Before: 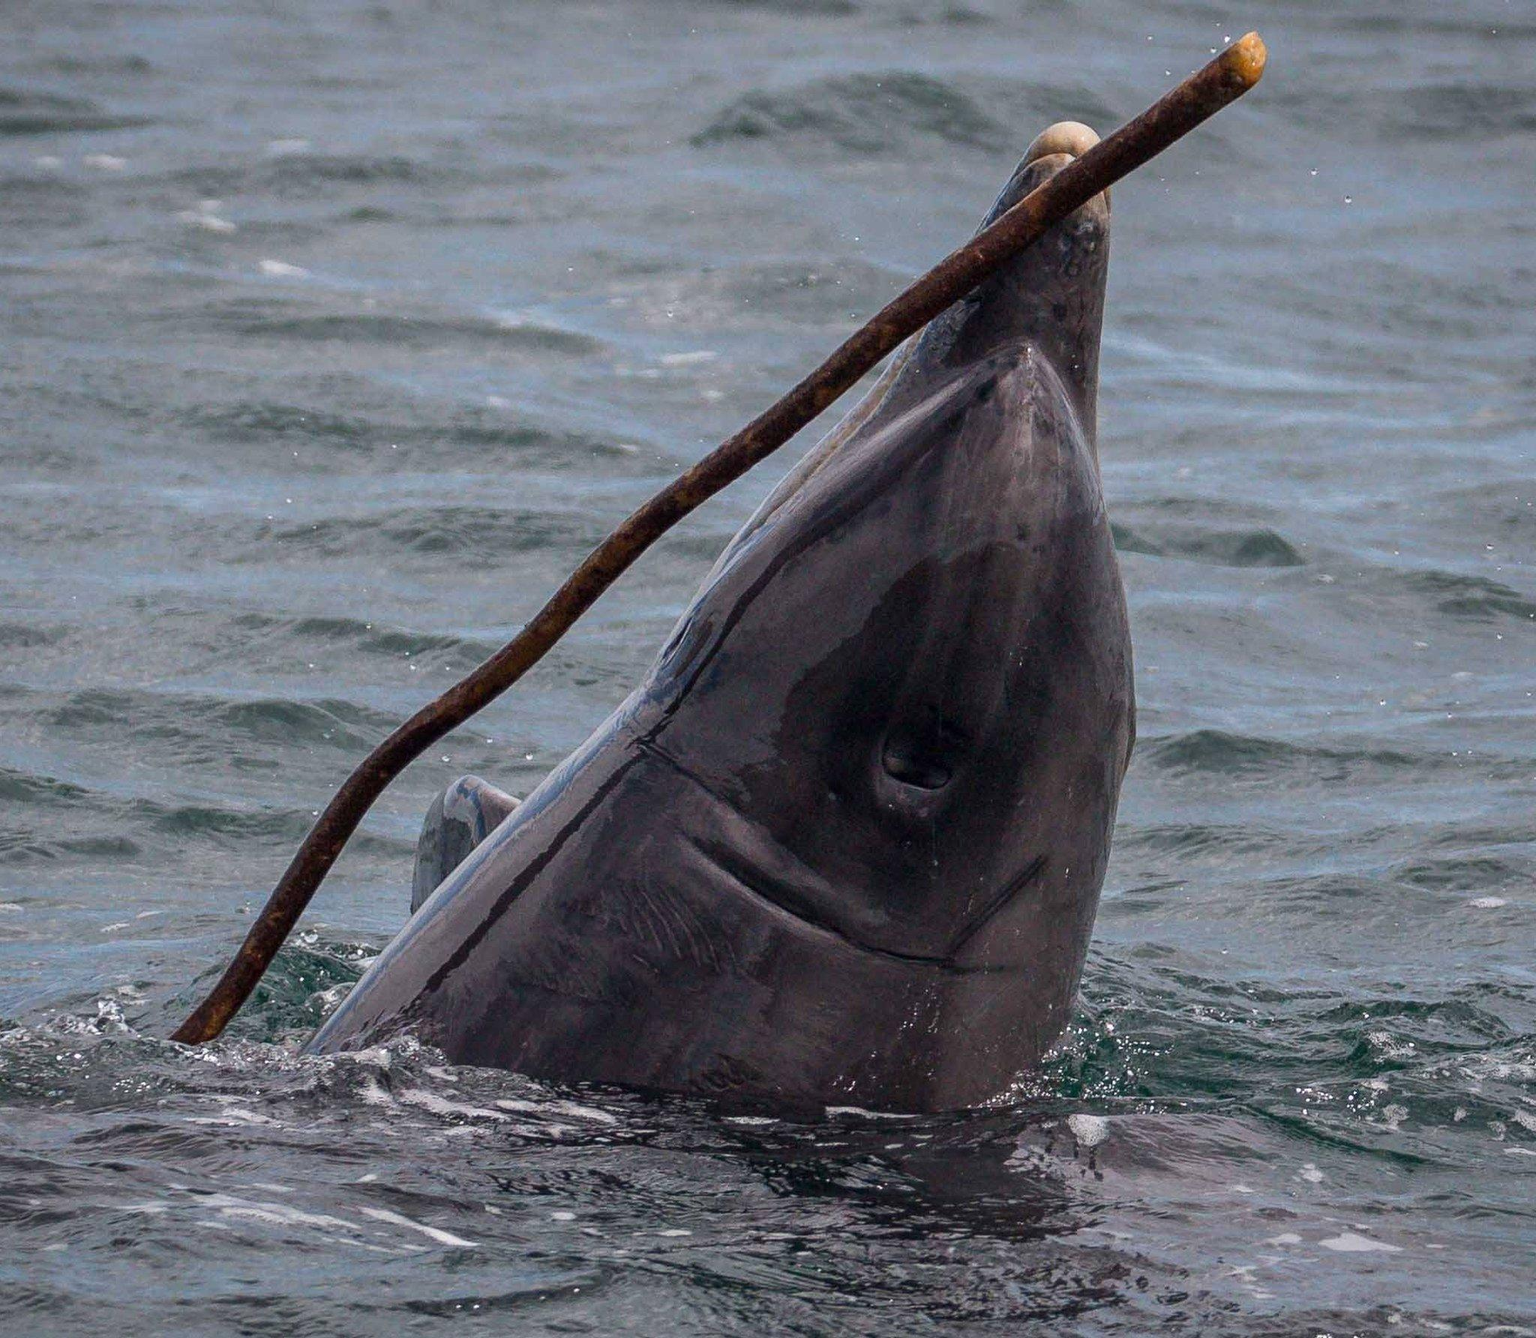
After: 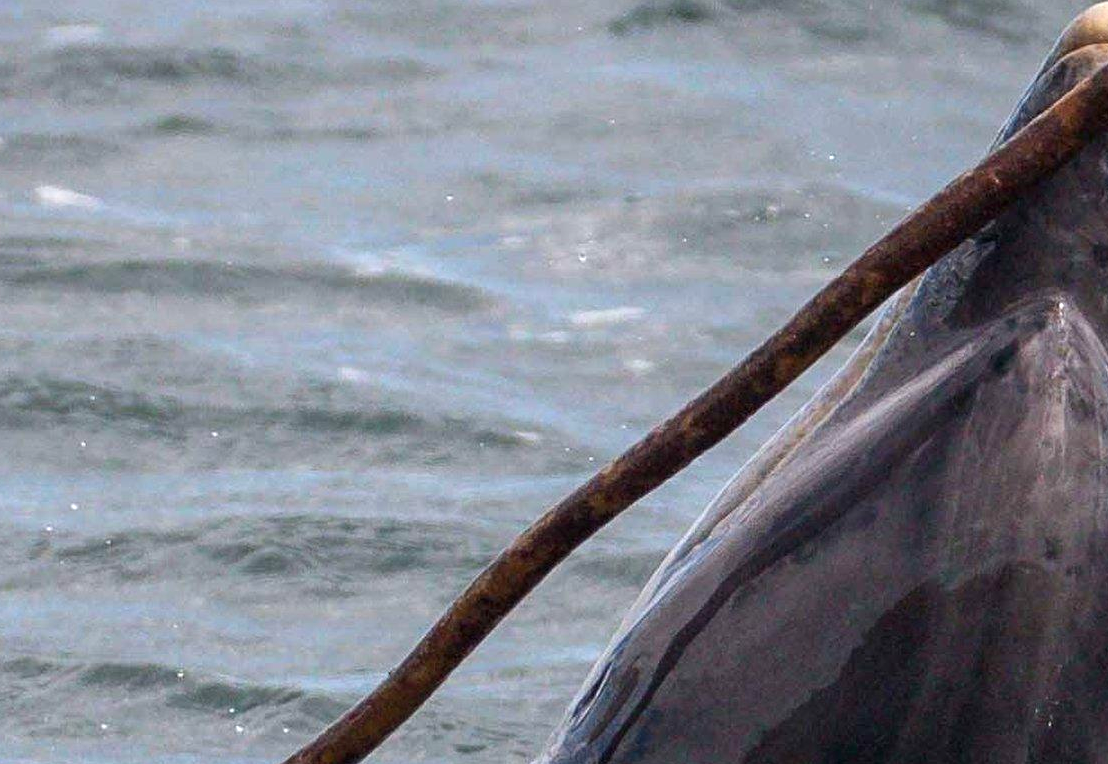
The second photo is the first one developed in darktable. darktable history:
crop: left 15.212%, top 9.077%, right 30.678%, bottom 48.067%
exposure: black level correction 0, exposure 0.5 EV, compensate exposure bias true, compensate highlight preservation false
